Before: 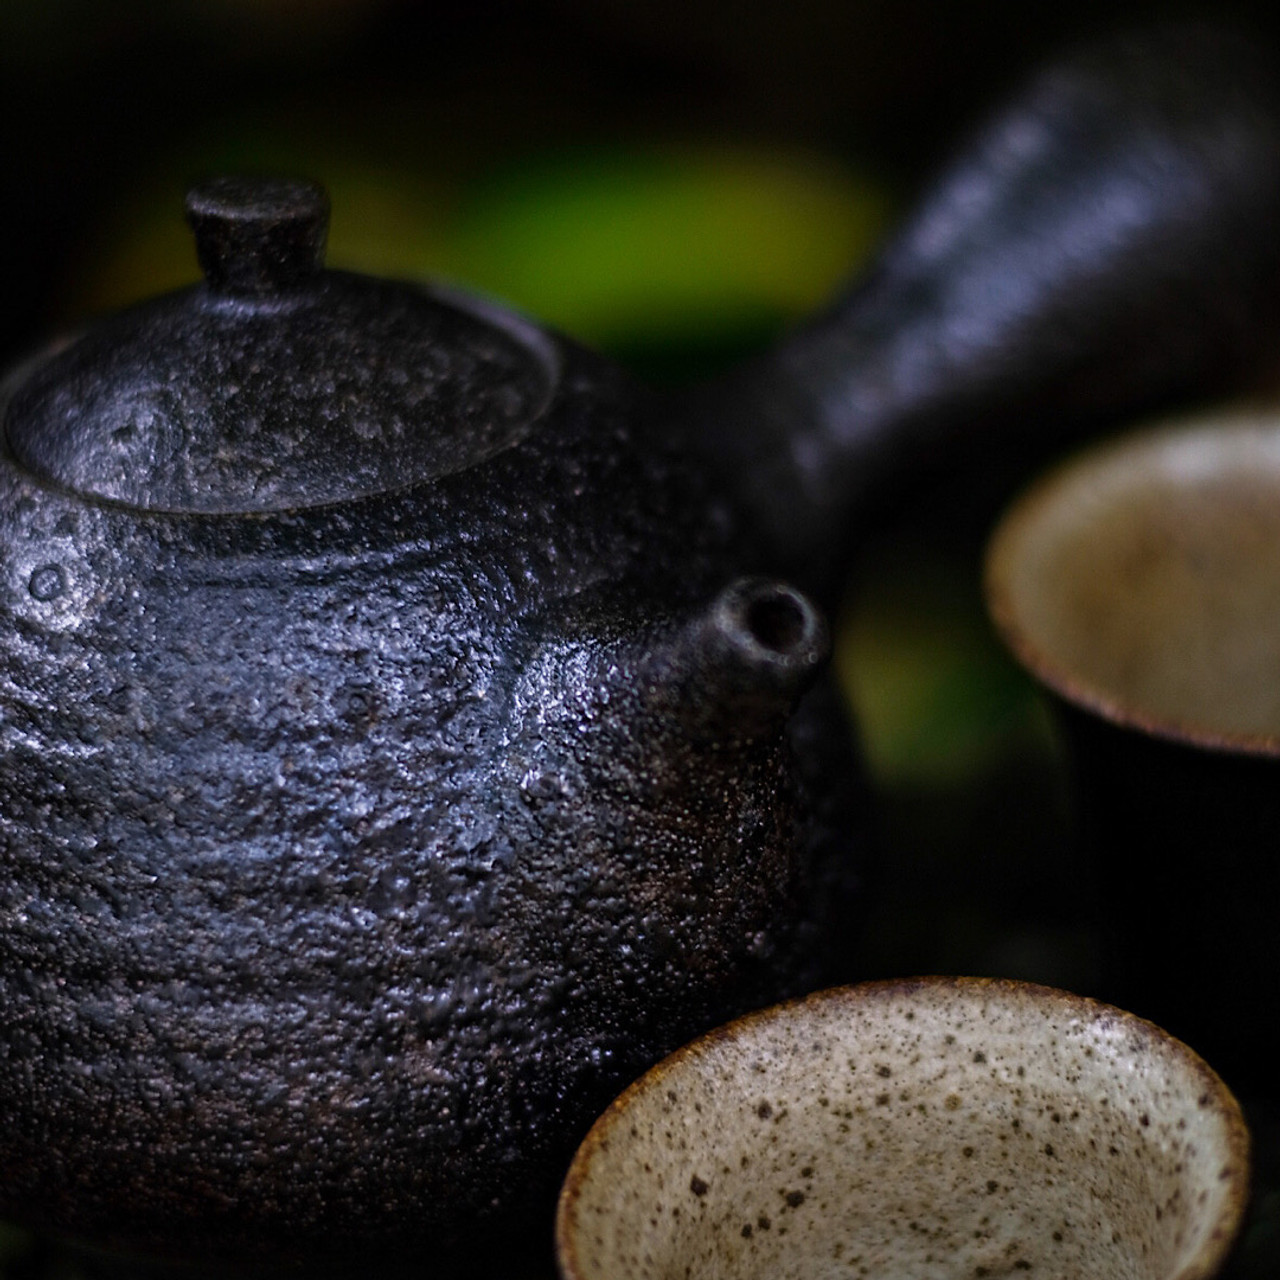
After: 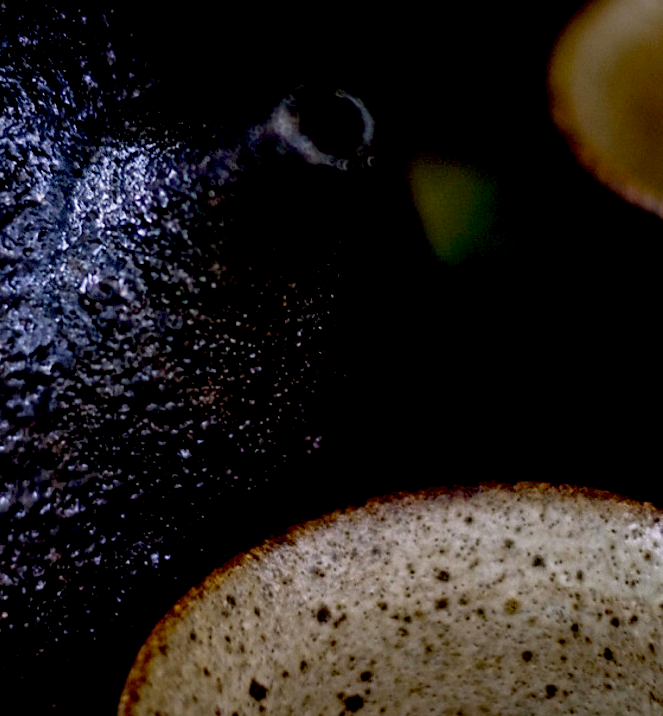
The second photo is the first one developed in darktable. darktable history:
crop: left 34.479%, top 38.822%, right 13.718%, bottom 5.172%
exposure: black level correction 0.029, exposure -0.073 EV, compensate highlight preservation false
